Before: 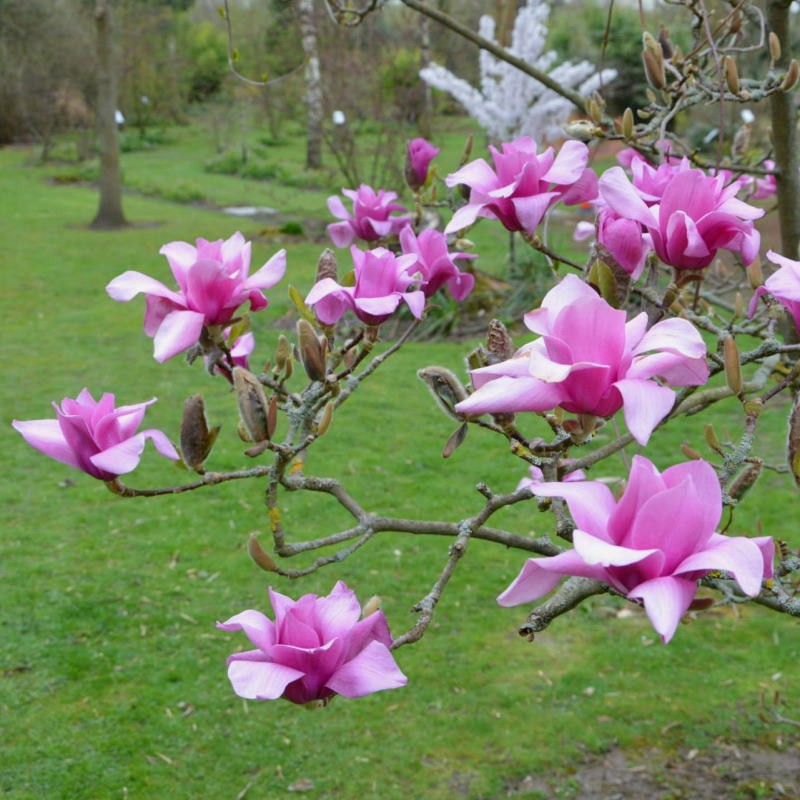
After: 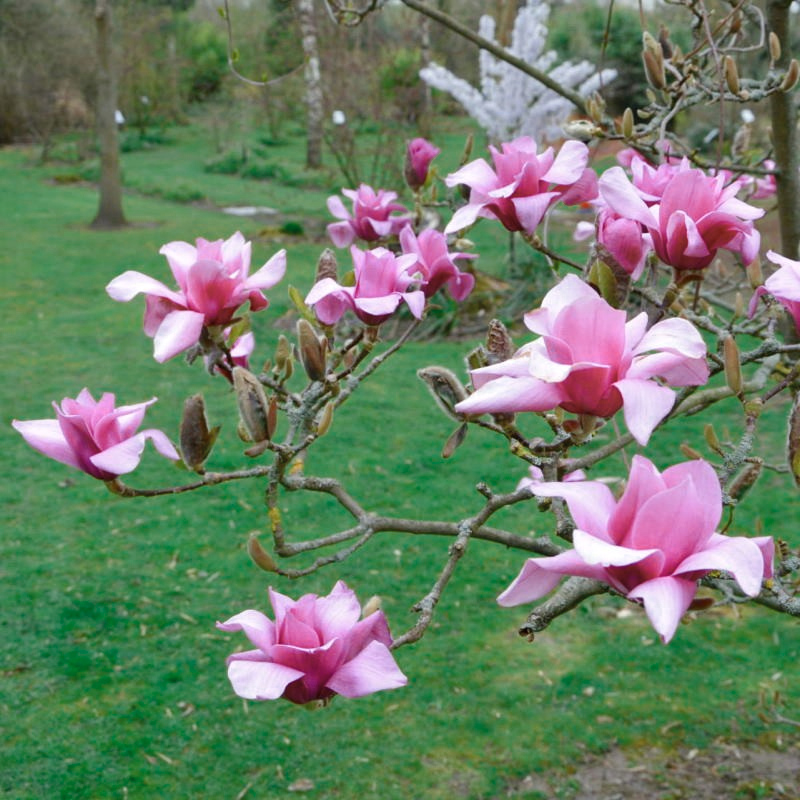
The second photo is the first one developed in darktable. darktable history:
color balance rgb: linear chroma grading › shadows 32%, linear chroma grading › global chroma -2%, linear chroma grading › mid-tones 4%, perceptual saturation grading › global saturation -2%, perceptual saturation grading › highlights -8%, perceptual saturation grading › mid-tones 8%, perceptual saturation grading › shadows 4%, perceptual brilliance grading › highlights 8%, perceptual brilliance grading › mid-tones 4%, perceptual brilliance grading › shadows 2%, global vibrance 16%, saturation formula JzAzBz (2021)
color zones: curves: ch0 [(0, 0.5) (0.125, 0.4) (0.25, 0.5) (0.375, 0.4) (0.5, 0.4) (0.625, 0.35) (0.75, 0.35) (0.875, 0.5)]; ch1 [(0, 0.35) (0.125, 0.45) (0.25, 0.35) (0.375, 0.35) (0.5, 0.35) (0.625, 0.35) (0.75, 0.45) (0.875, 0.35)]; ch2 [(0, 0.6) (0.125, 0.5) (0.25, 0.5) (0.375, 0.6) (0.5, 0.6) (0.625, 0.5) (0.75, 0.5) (0.875, 0.5)]
tone equalizer: on, module defaults
